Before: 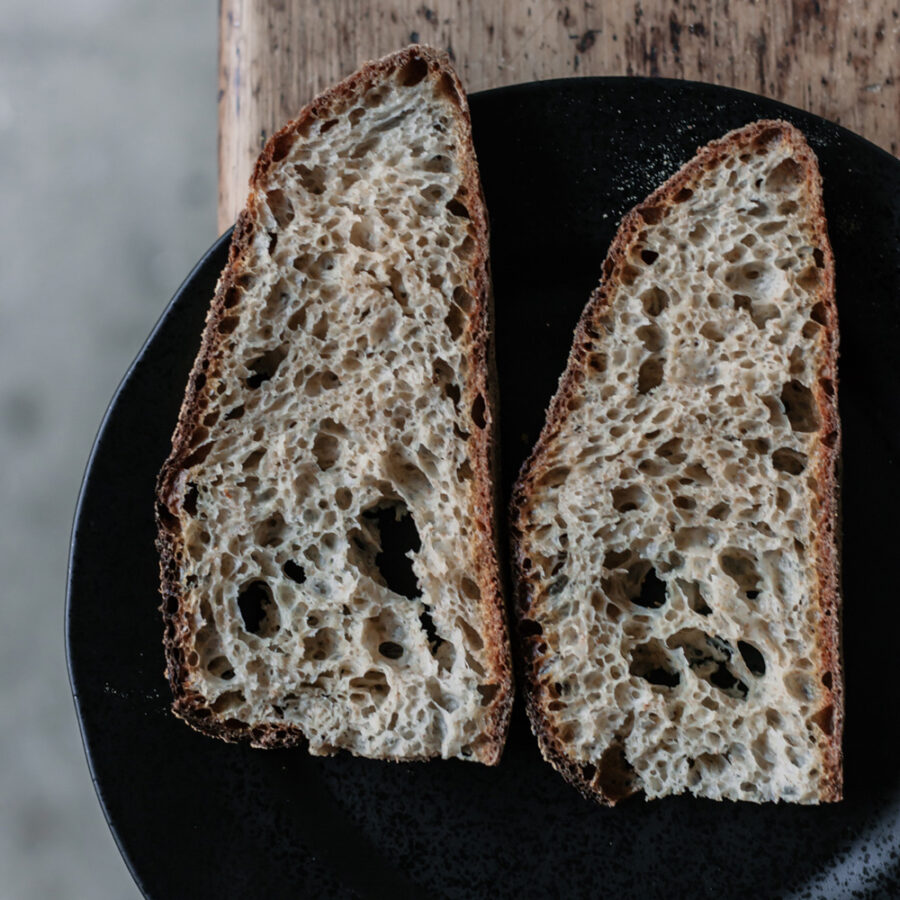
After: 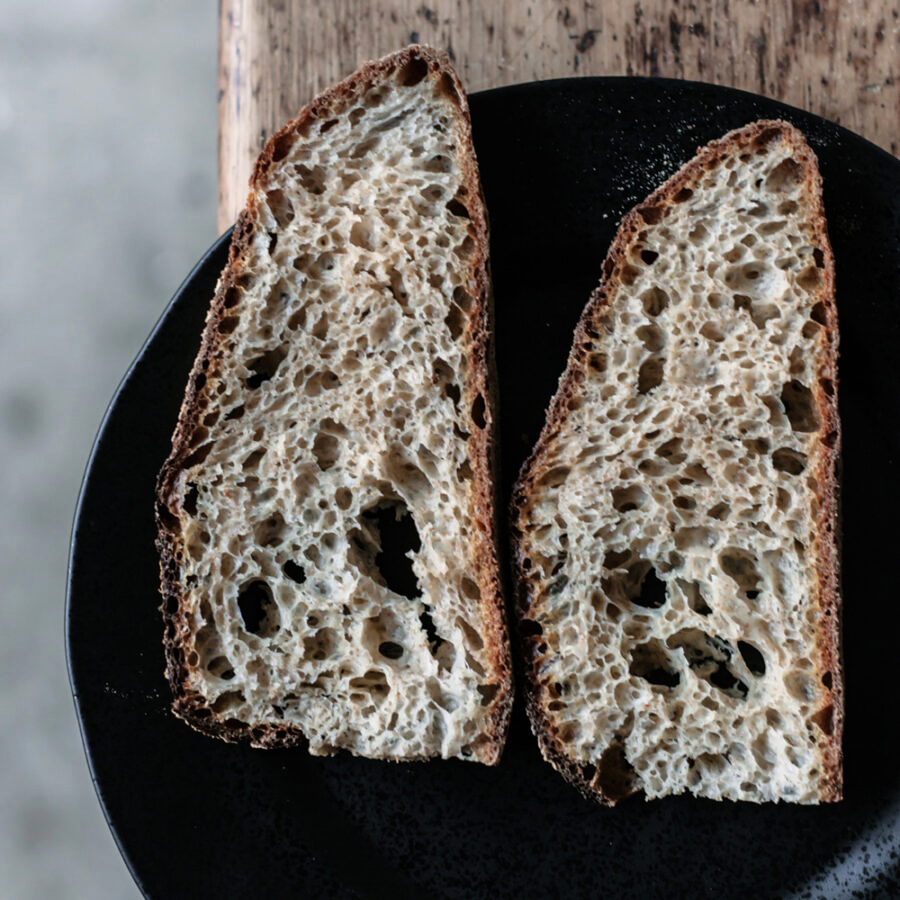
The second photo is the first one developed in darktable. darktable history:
tone equalizer: -8 EV -0.415 EV, -7 EV -0.38 EV, -6 EV -0.343 EV, -5 EV -0.212 EV, -3 EV 0.211 EV, -2 EV 0.326 EV, -1 EV 0.386 EV, +0 EV 0.403 EV
exposure: compensate highlight preservation false
